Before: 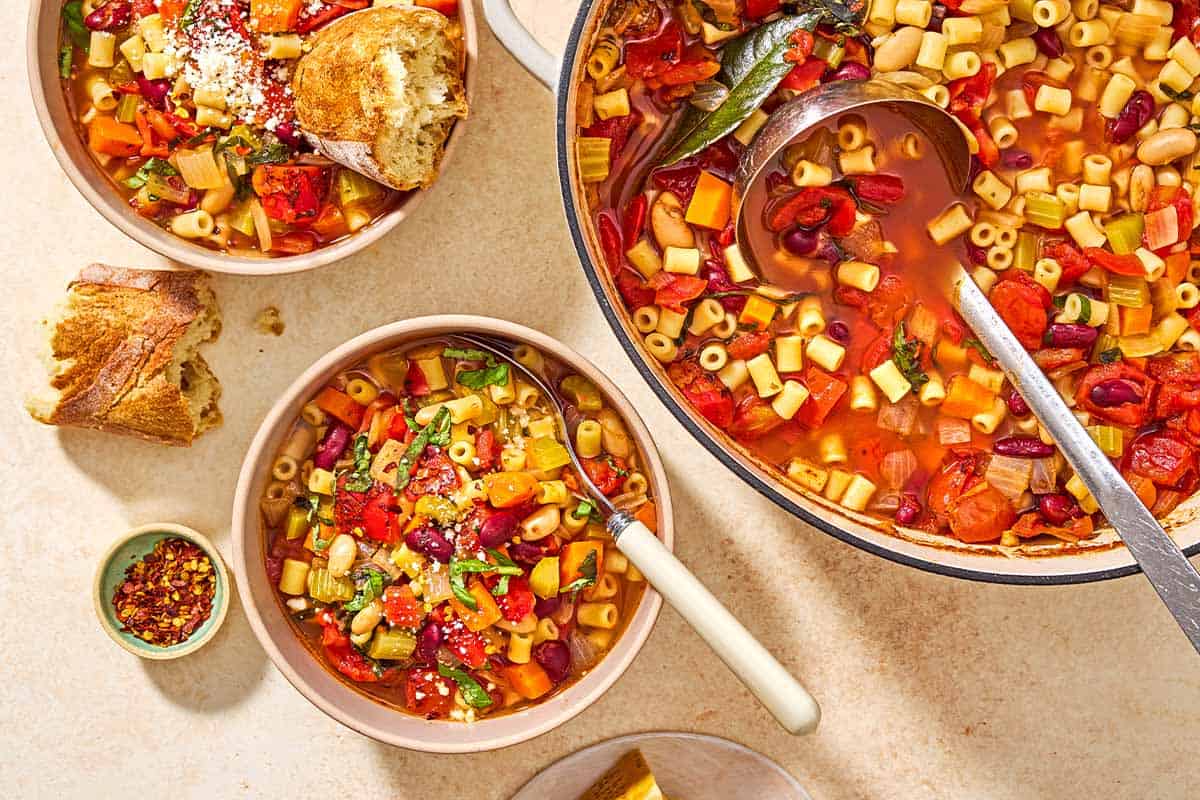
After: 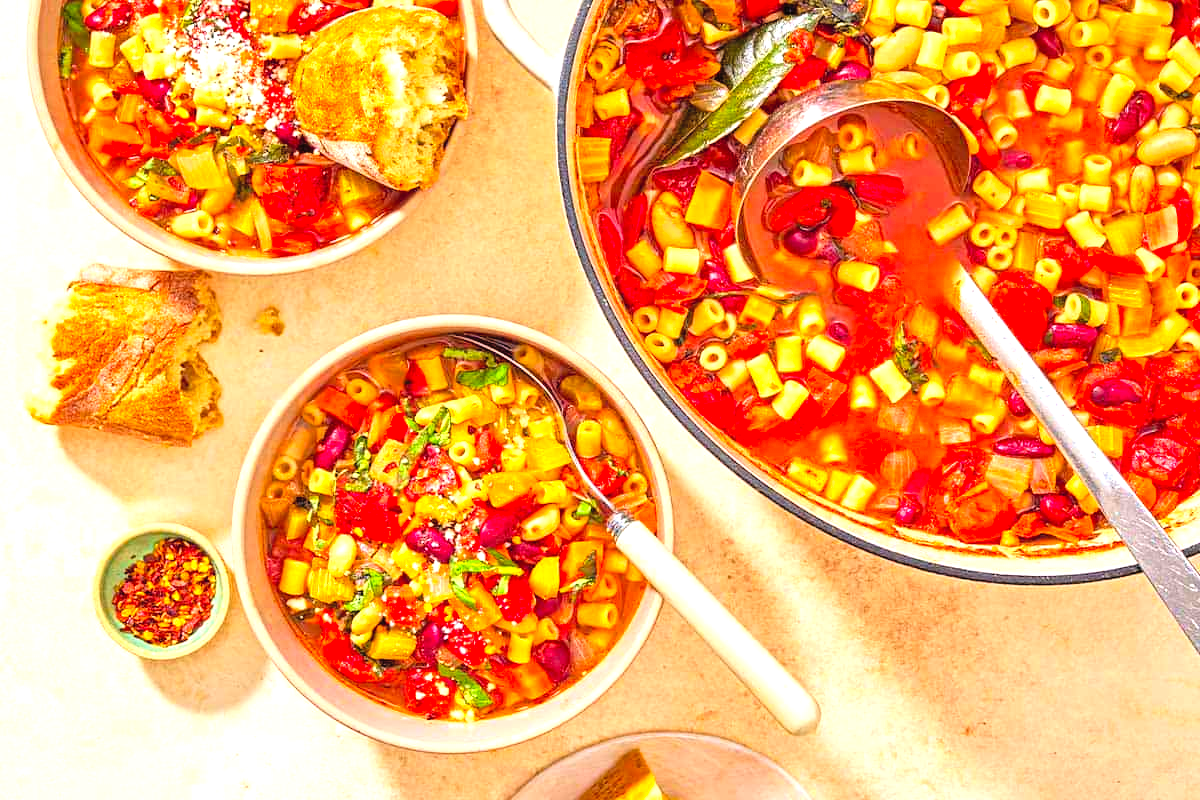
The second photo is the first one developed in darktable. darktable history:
contrast brightness saturation: contrast 0.065, brightness 0.18, saturation 0.4
tone equalizer: -8 EV -0.788 EV, -7 EV -0.717 EV, -6 EV -0.586 EV, -5 EV -0.416 EV, -3 EV 0.399 EV, -2 EV 0.6 EV, -1 EV 0.674 EV, +0 EV 0.739 EV
